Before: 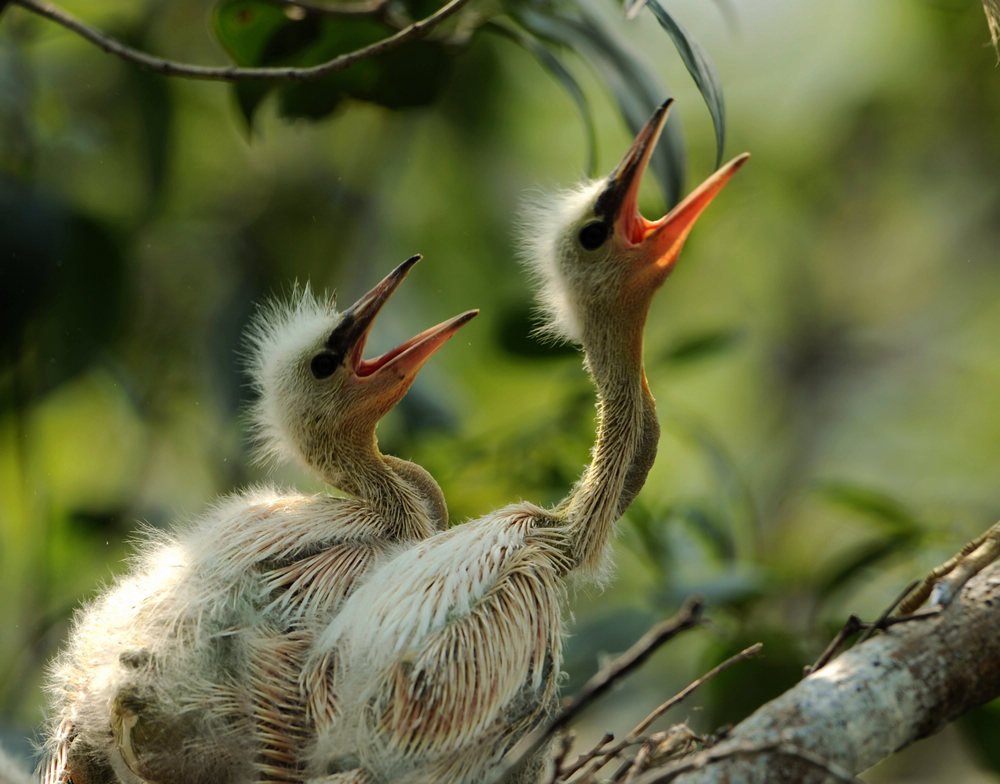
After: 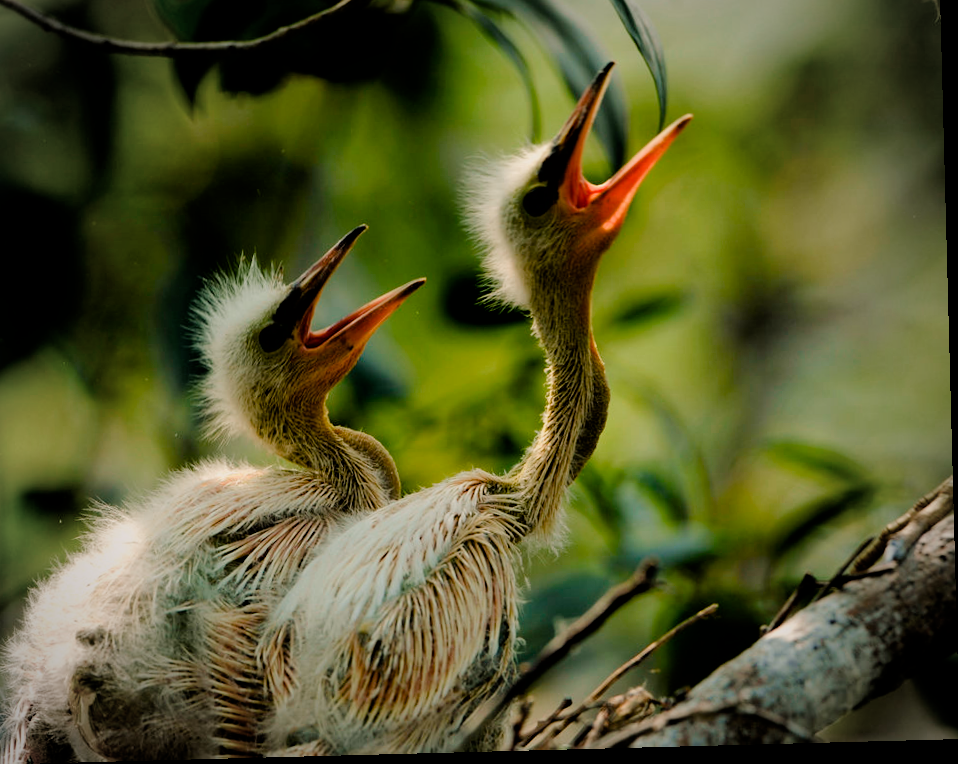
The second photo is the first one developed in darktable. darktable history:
crop and rotate: angle 1.52°, left 6.086%, top 5.672%
vignetting: fall-off start 71.49%, unbound false
color balance rgb: highlights gain › chroma 3.039%, highlights gain › hue 60.1°, perceptual saturation grading › global saturation 25.474%, perceptual saturation grading › highlights -50.228%, perceptual saturation grading › shadows 30.114%, global vibrance 20%
filmic rgb: black relative exposure -5.1 EV, white relative exposure 3.53 EV, threshold 2.98 EV, hardness 3.16, contrast 1.189, highlights saturation mix -49.24%, enable highlight reconstruction true
